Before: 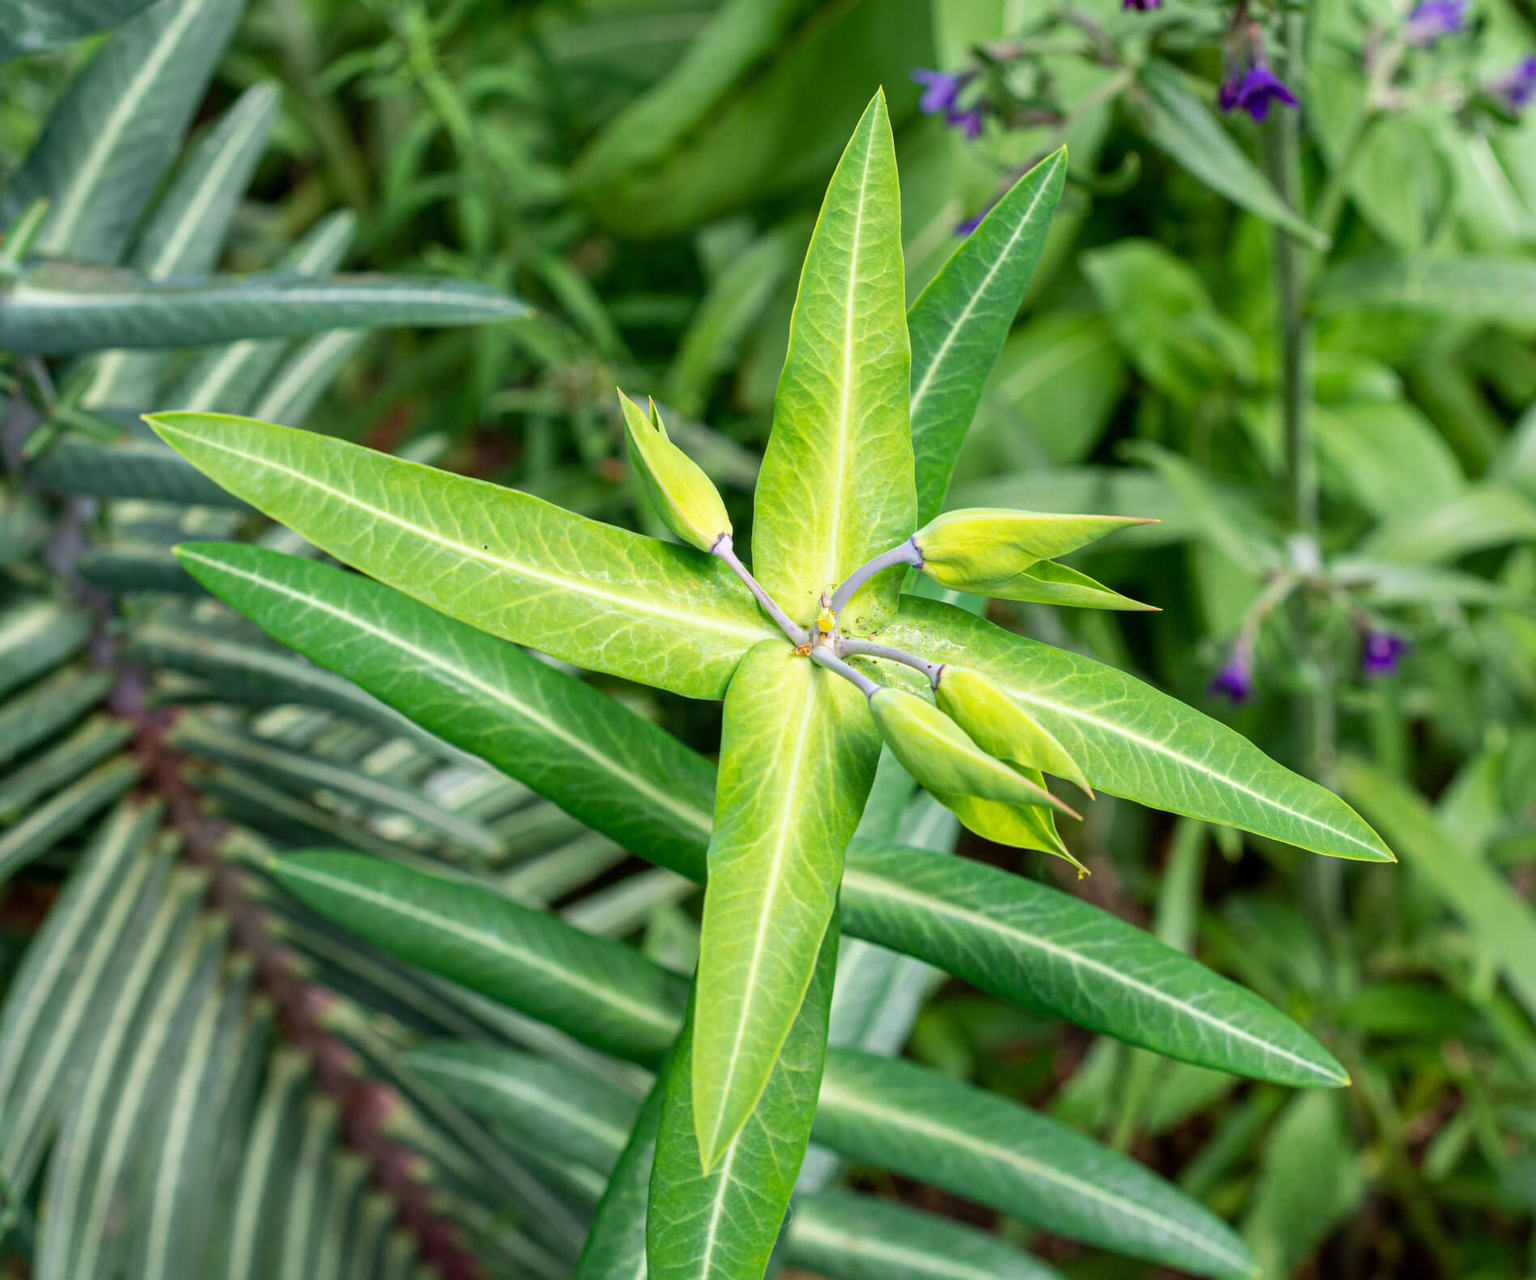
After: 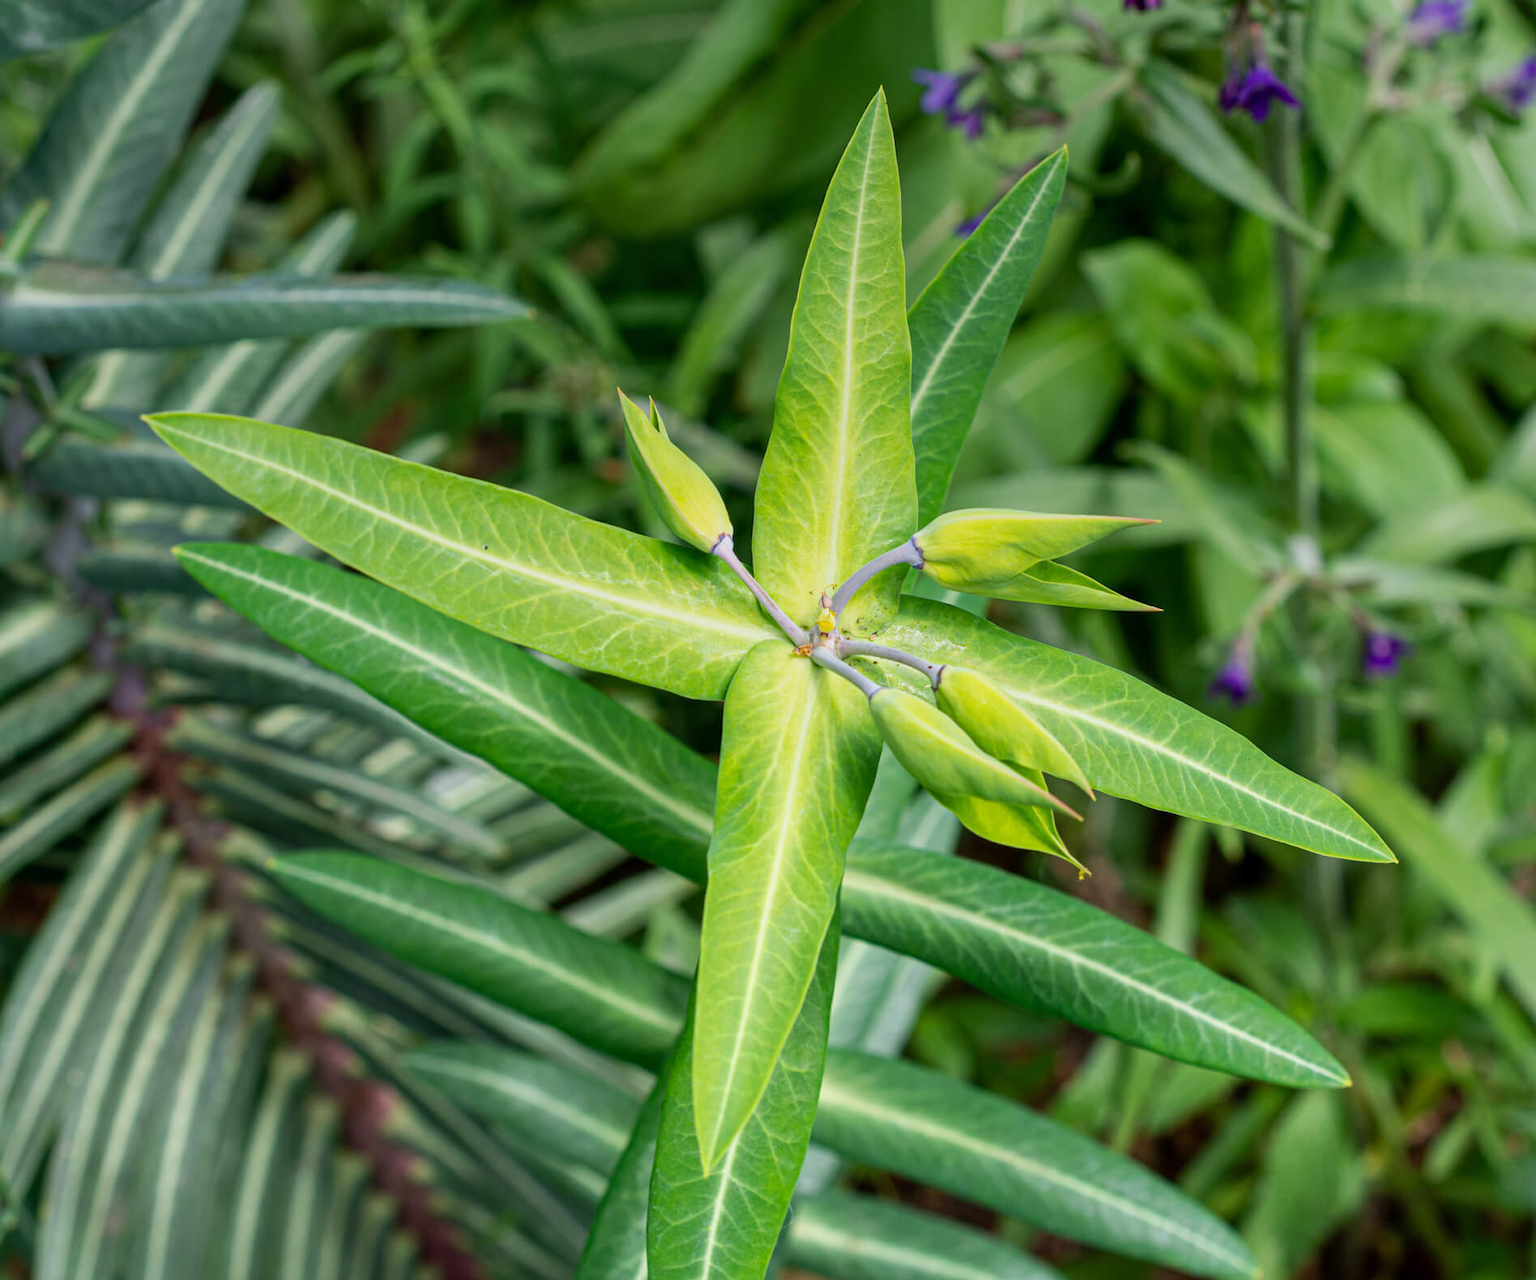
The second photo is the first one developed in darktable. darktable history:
shadows and highlights: radius 331.84, shadows 53.55, highlights -100, compress 94.63%, highlights color adjustment 73.23%, soften with gaussian
graduated density: on, module defaults
